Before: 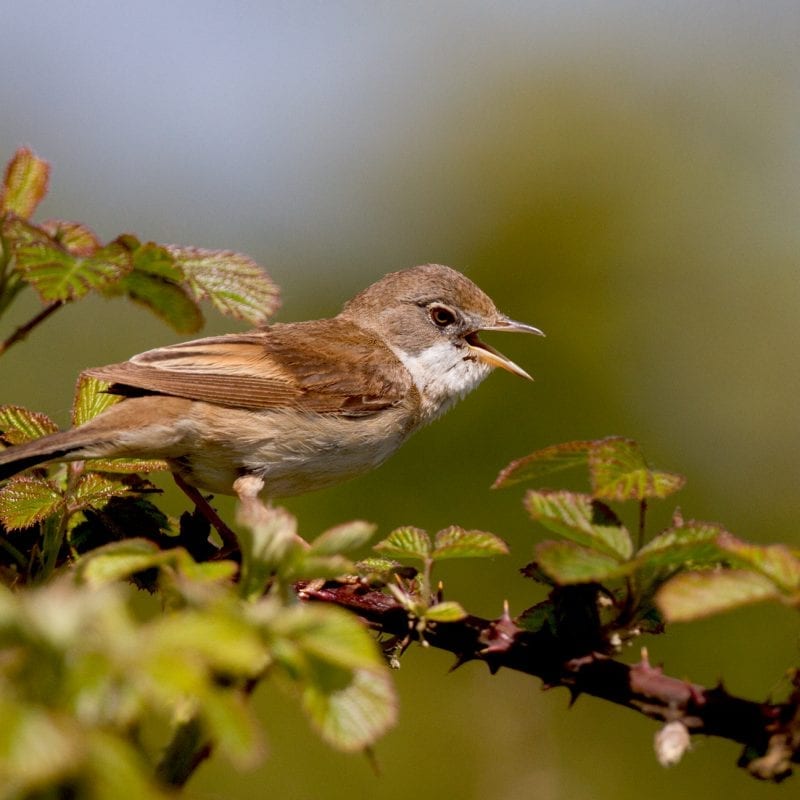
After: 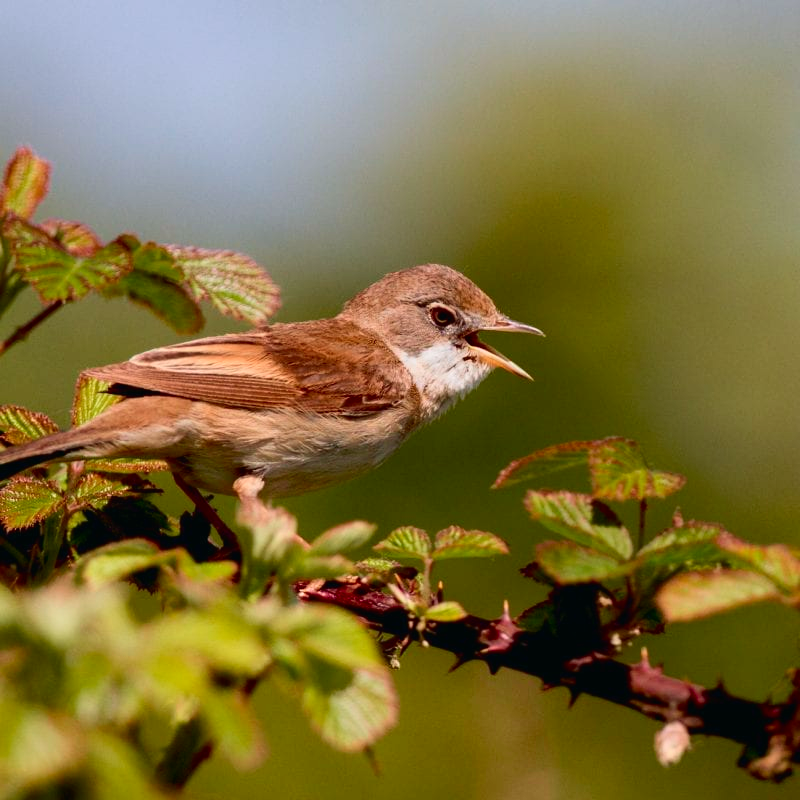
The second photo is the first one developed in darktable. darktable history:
tone curve: curves: ch0 [(0, 0.011) (0.139, 0.106) (0.295, 0.271) (0.499, 0.523) (0.739, 0.782) (0.857, 0.879) (1, 0.967)]; ch1 [(0, 0) (0.291, 0.229) (0.394, 0.365) (0.469, 0.456) (0.507, 0.504) (0.527, 0.546) (0.571, 0.614) (0.725, 0.779) (1, 1)]; ch2 [(0, 0) (0.125, 0.089) (0.35, 0.317) (0.437, 0.42) (0.502, 0.499) (0.537, 0.551) (0.613, 0.636) (1, 1)], color space Lab, independent channels, preserve colors none
